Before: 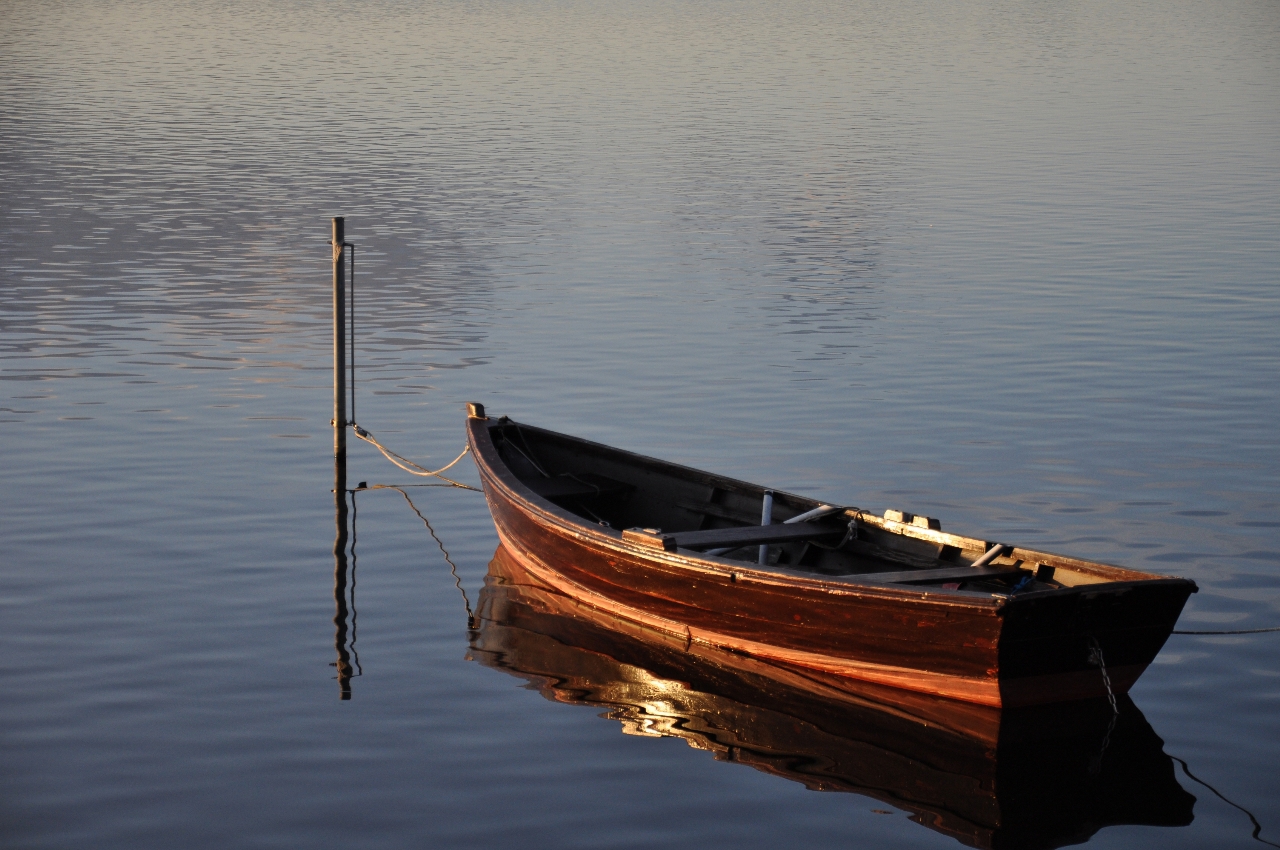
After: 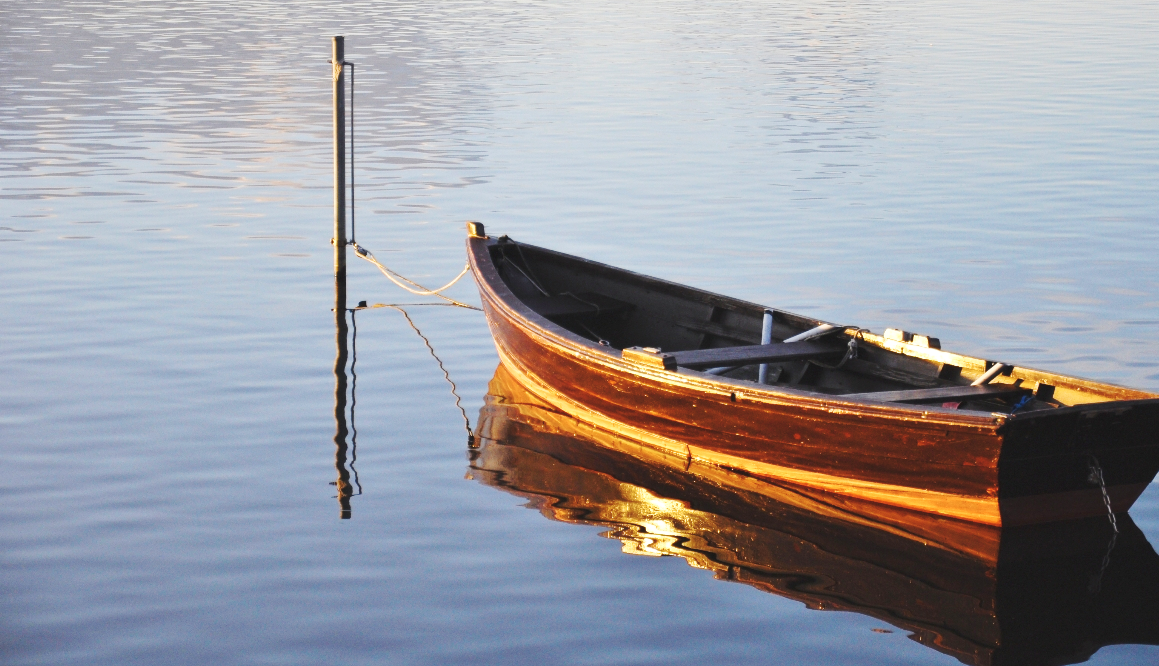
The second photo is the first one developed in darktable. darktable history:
tone equalizer: on, module defaults
exposure: black level correction 0, exposure 0.499 EV, compensate highlight preservation false
crop: top 21.308%, right 9.378%, bottom 0.241%
color zones: curves: ch0 [(0, 0.5) (0.143, 0.5) (0.286, 0.5) (0.429, 0.504) (0.571, 0.5) (0.714, 0.509) (0.857, 0.5) (1, 0.5)]; ch1 [(0, 0.425) (0.143, 0.425) (0.286, 0.375) (0.429, 0.405) (0.571, 0.5) (0.714, 0.47) (0.857, 0.425) (1, 0.435)]; ch2 [(0, 0.5) (0.143, 0.5) (0.286, 0.5) (0.429, 0.517) (0.571, 0.5) (0.714, 0.51) (0.857, 0.5) (1, 0.5)]
base curve: curves: ch0 [(0, 0.007) (0.028, 0.063) (0.121, 0.311) (0.46, 0.743) (0.859, 0.957) (1, 1)], preserve colors none
color balance rgb: linear chroma grading › global chroma 14.967%, perceptual saturation grading › global saturation 25.927%, global vibrance 20%
contrast brightness saturation: saturation -0.057
